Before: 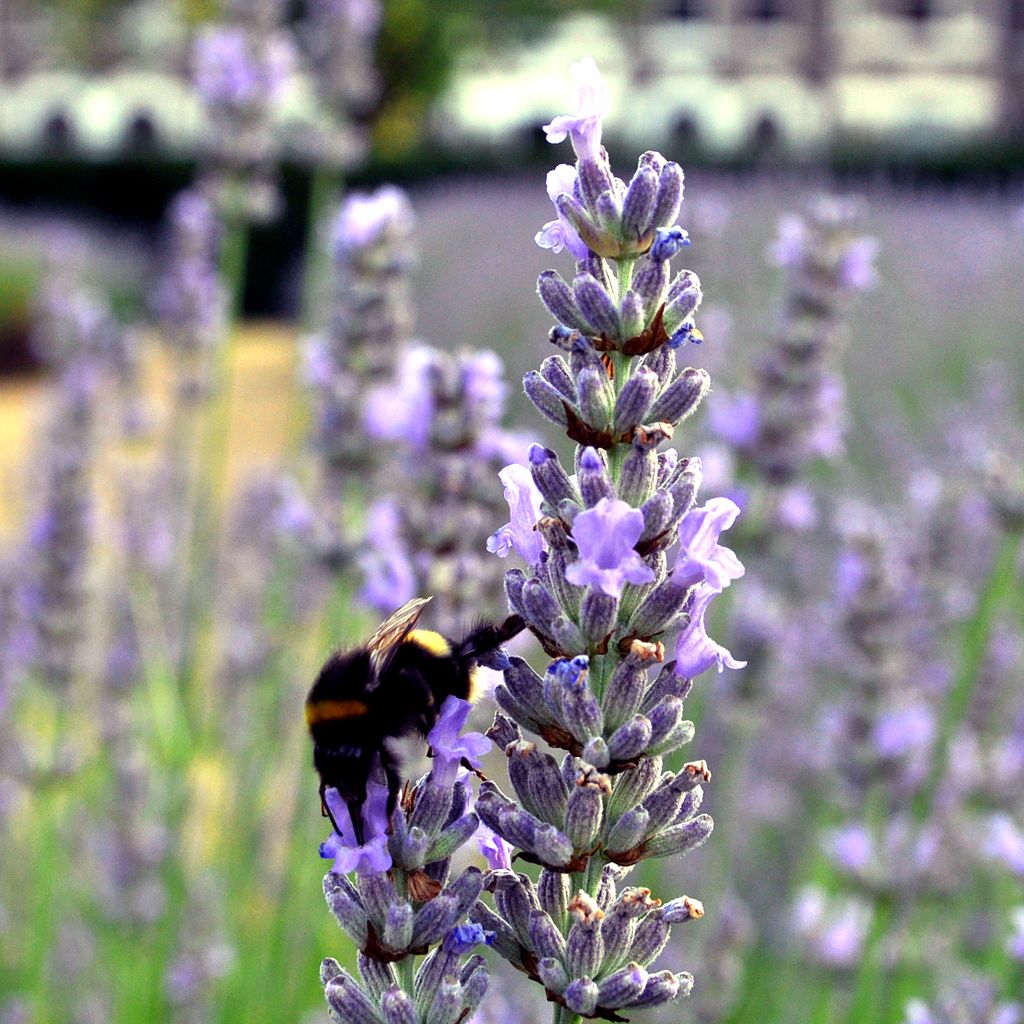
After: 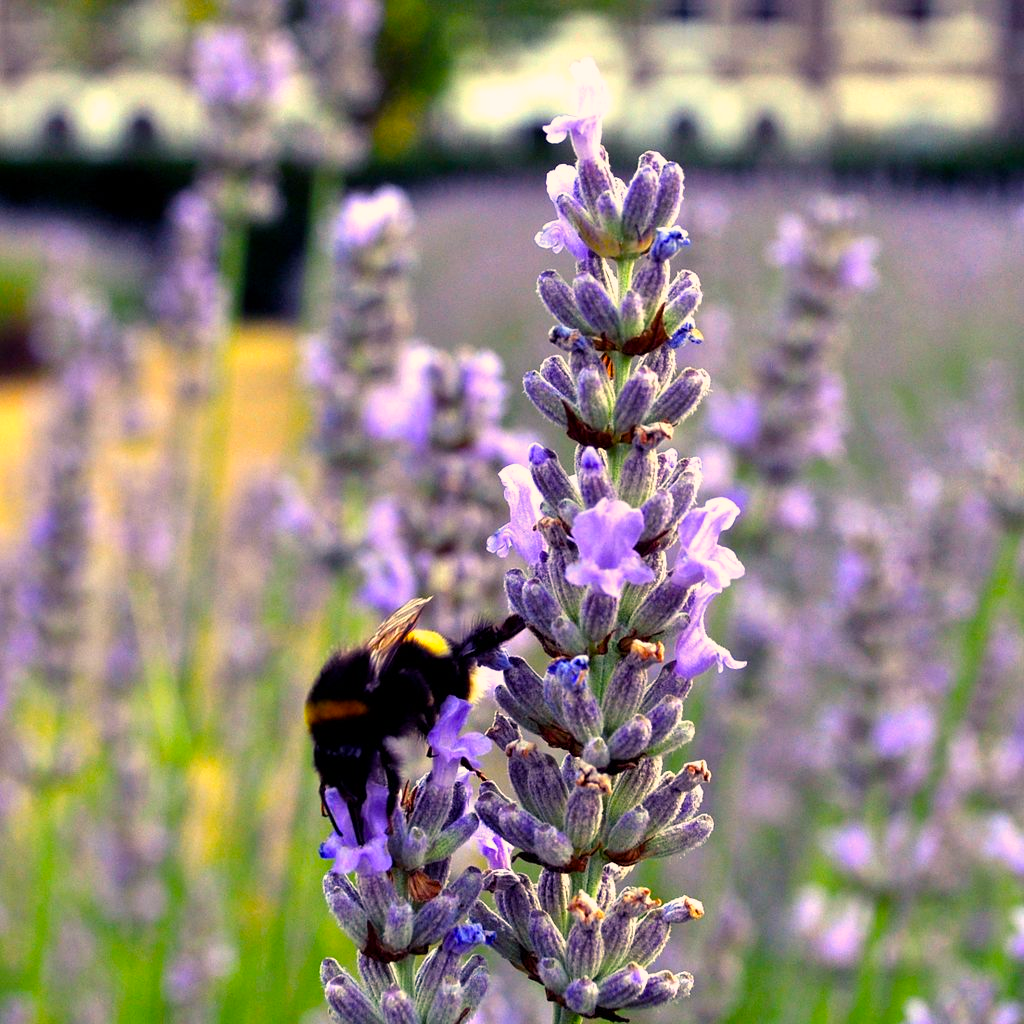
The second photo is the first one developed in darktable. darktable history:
color balance rgb: highlights gain › chroma 3.045%, highlights gain › hue 54.66°, perceptual saturation grading › global saturation 25.492%, global vibrance 20%
